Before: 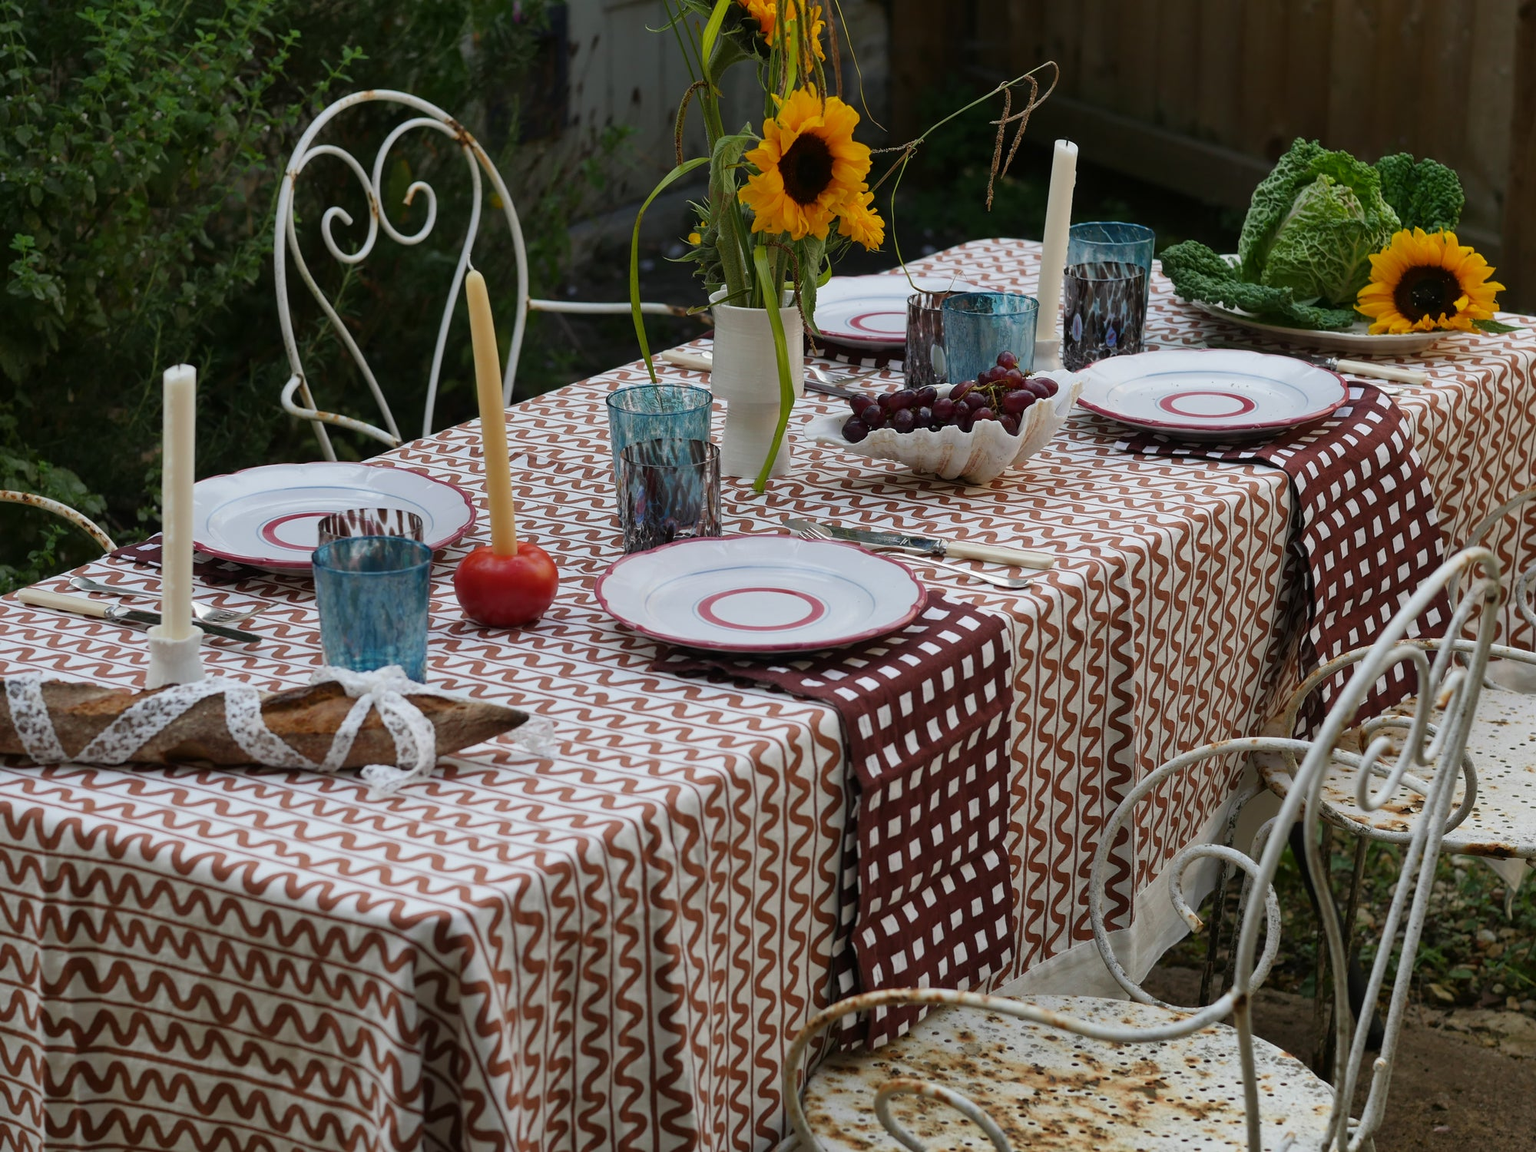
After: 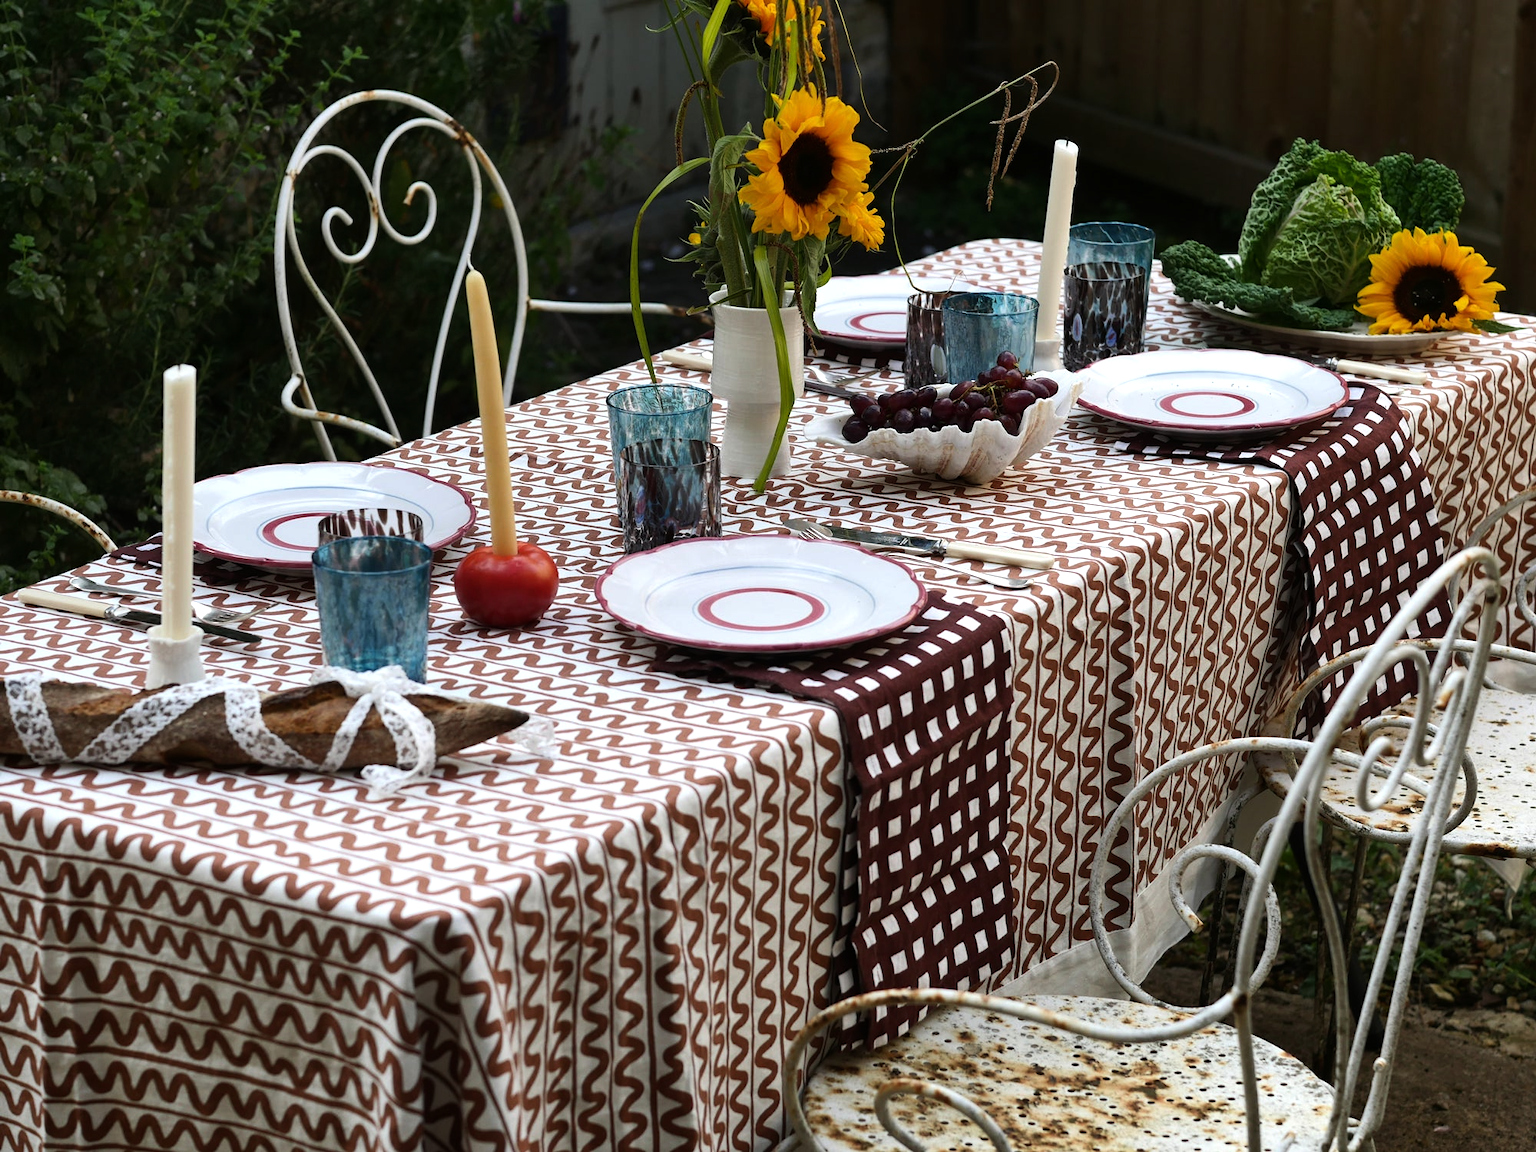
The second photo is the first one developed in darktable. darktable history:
tone equalizer: -8 EV -0.75 EV, -7 EV -0.7 EV, -6 EV -0.6 EV, -5 EV -0.4 EV, -3 EV 0.4 EV, -2 EV 0.6 EV, -1 EV 0.7 EV, +0 EV 0.75 EV, edges refinement/feathering 500, mask exposure compensation -1.57 EV, preserve details no
exposure: compensate highlight preservation false
